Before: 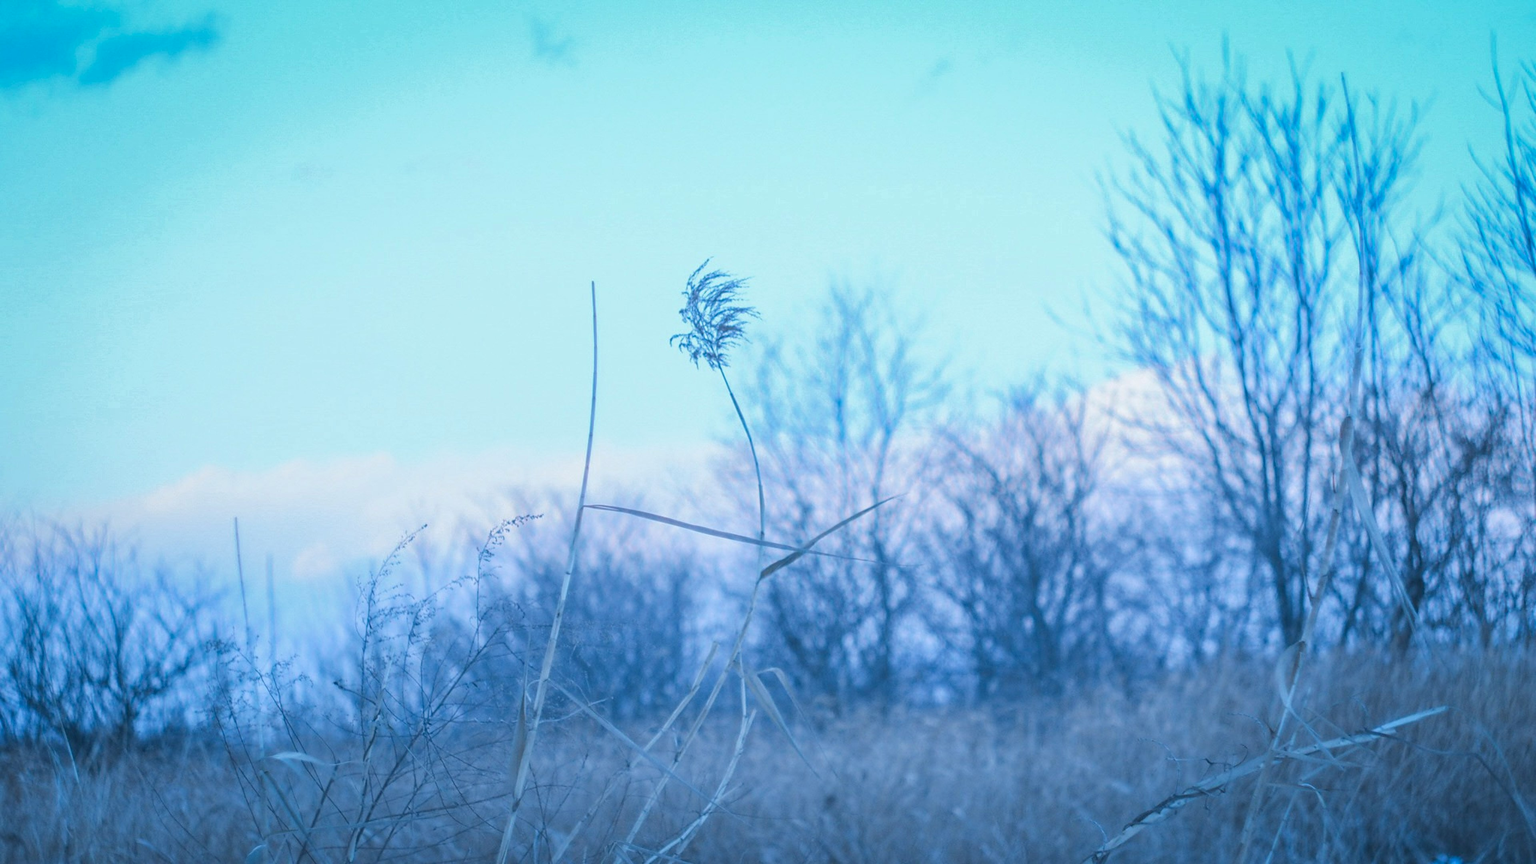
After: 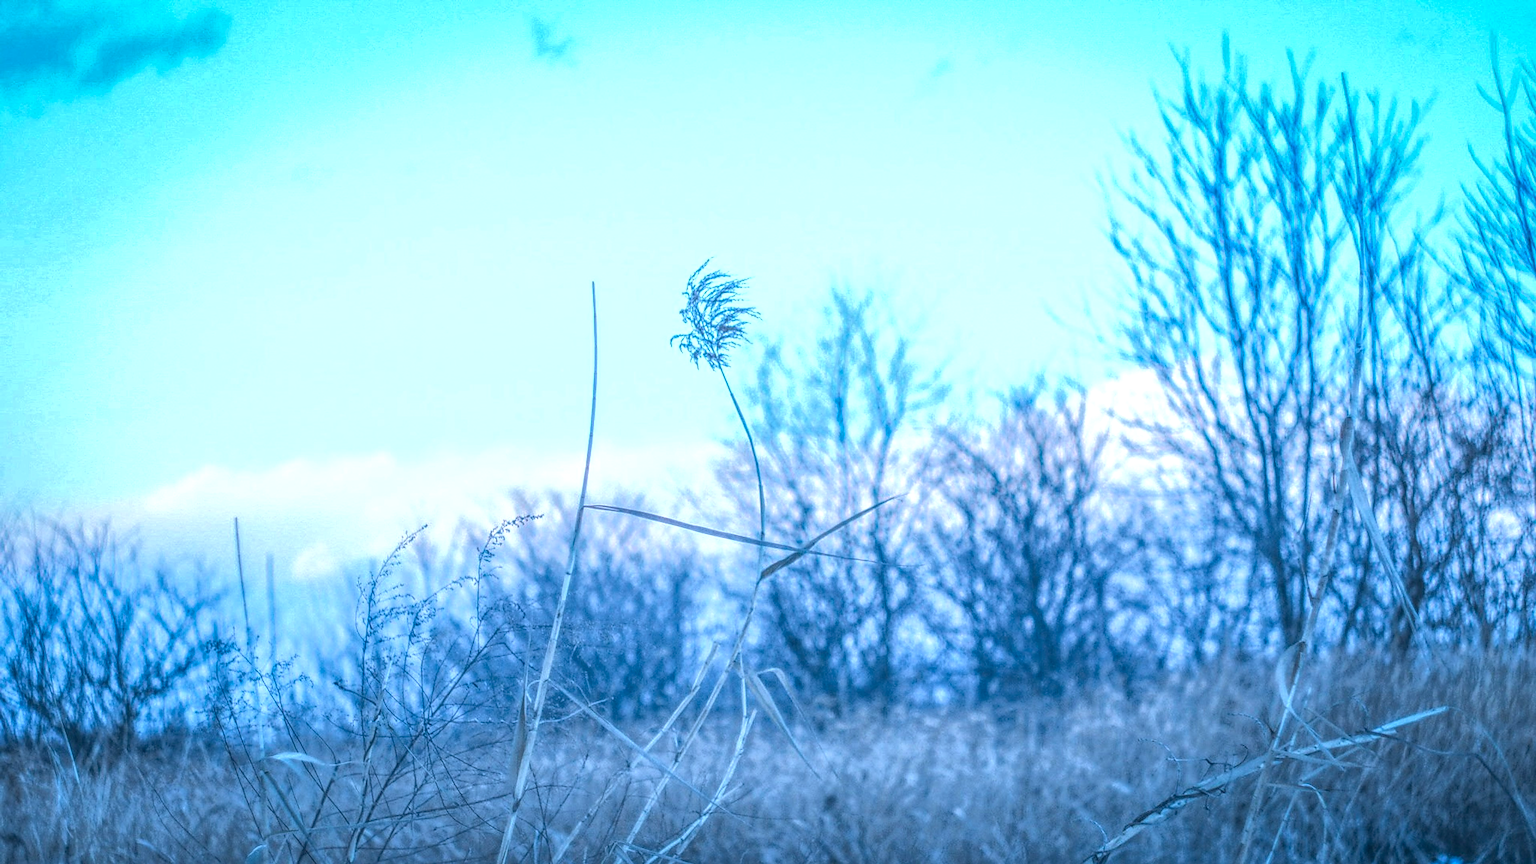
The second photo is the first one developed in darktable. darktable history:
local contrast: highlights 20%, shadows 28%, detail 201%, midtone range 0.2
sharpen: on, module defaults
color balance rgb: global offset › luminance -0.407%, perceptual saturation grading › global saturation 8.171%, perceptual saturation grading › shadows 4.767%, perceptual brilliance grading › highlights 16.365%, perceptual brilliance grading › mid-tones 6.296%, perceptual brilliance grading › shadows -15.763%, global vibrance 9.443%
